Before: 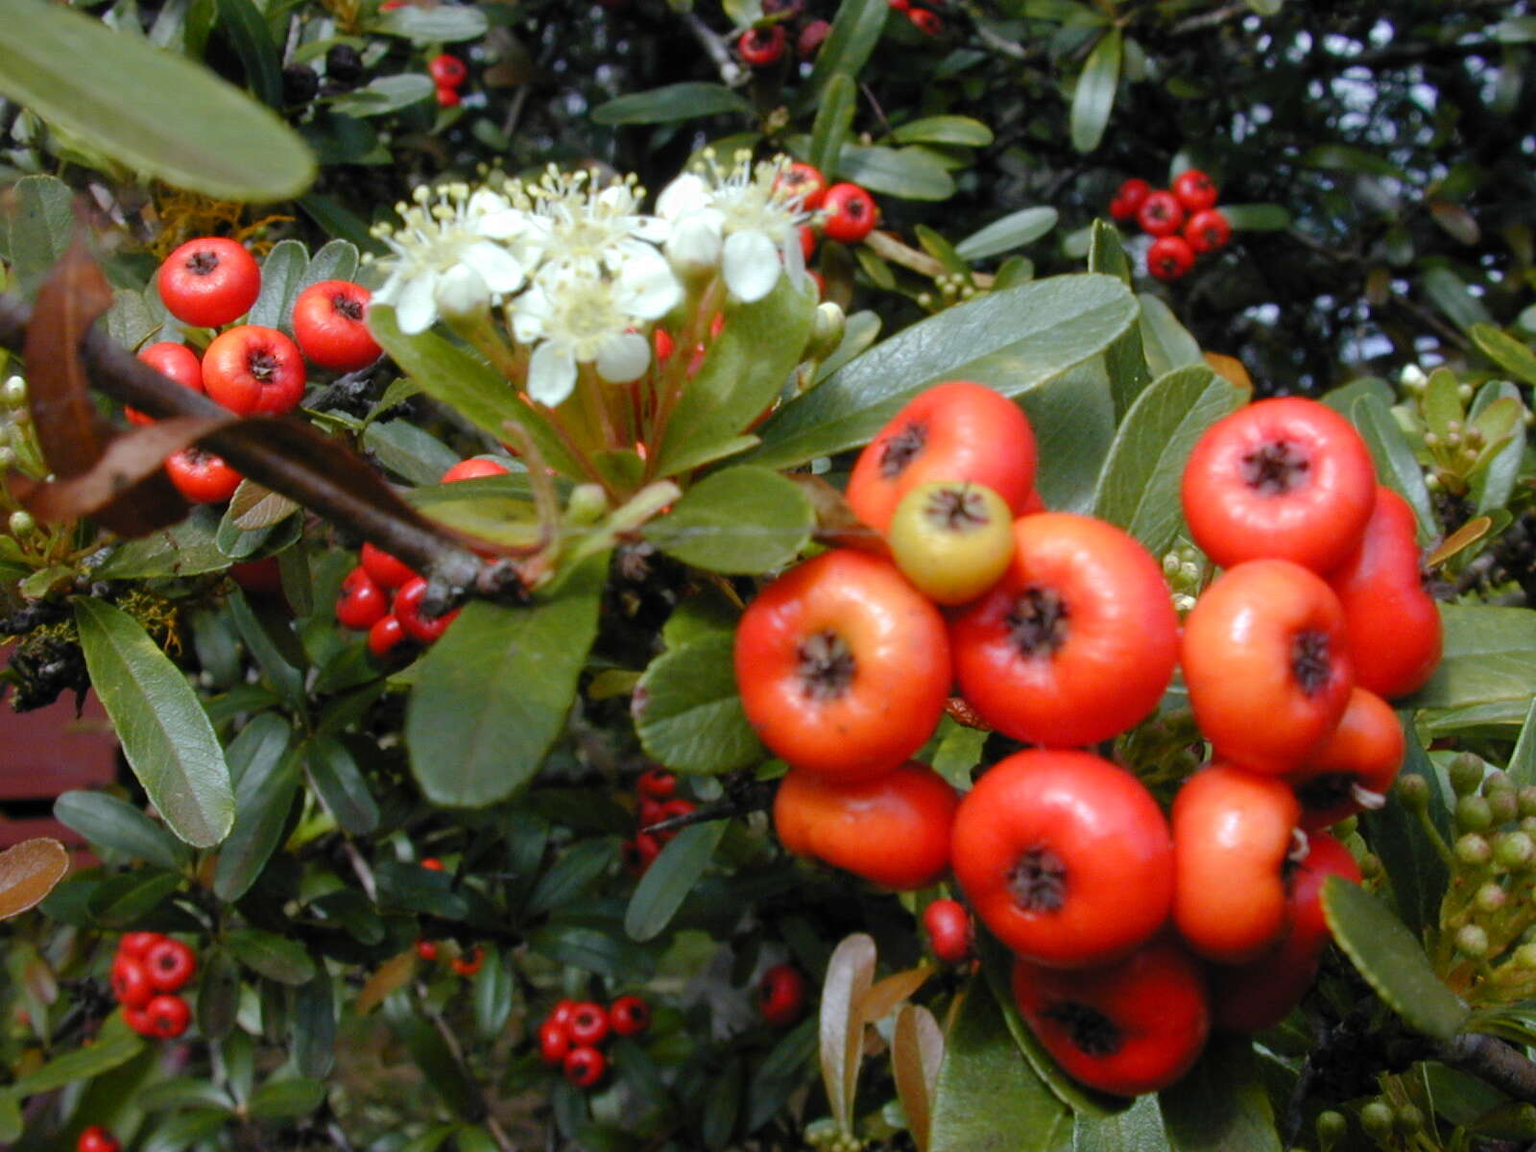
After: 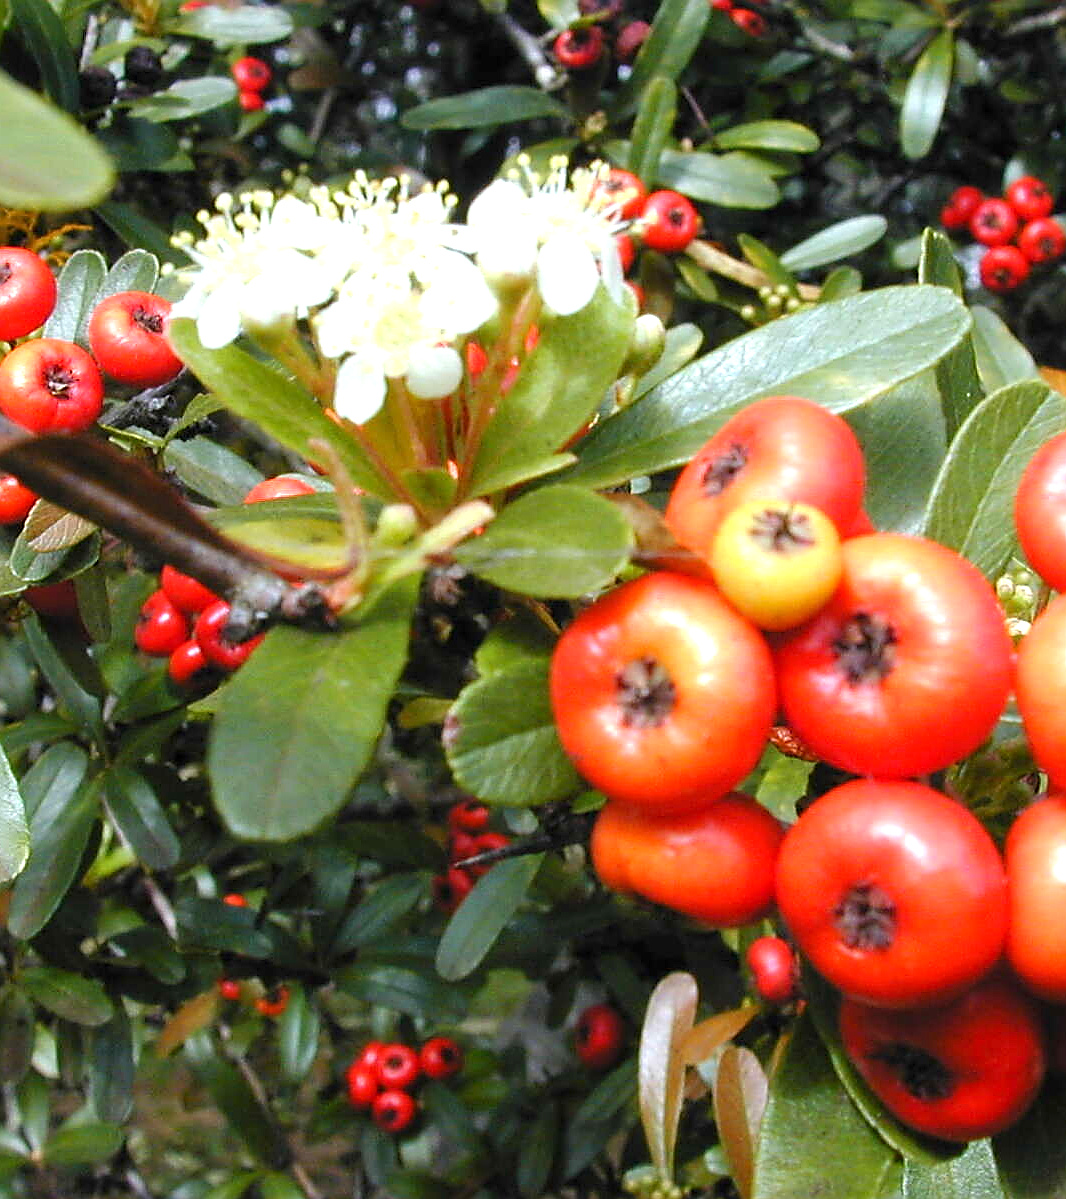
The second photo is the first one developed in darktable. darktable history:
exposure: exposure 1 EV, compensate highlight preservation false
sharpen: radius 1.4, amount 1.25, threshold 0.7
crop and rotate: left 13.537%, right 19.796%
white balance: emerald 1
